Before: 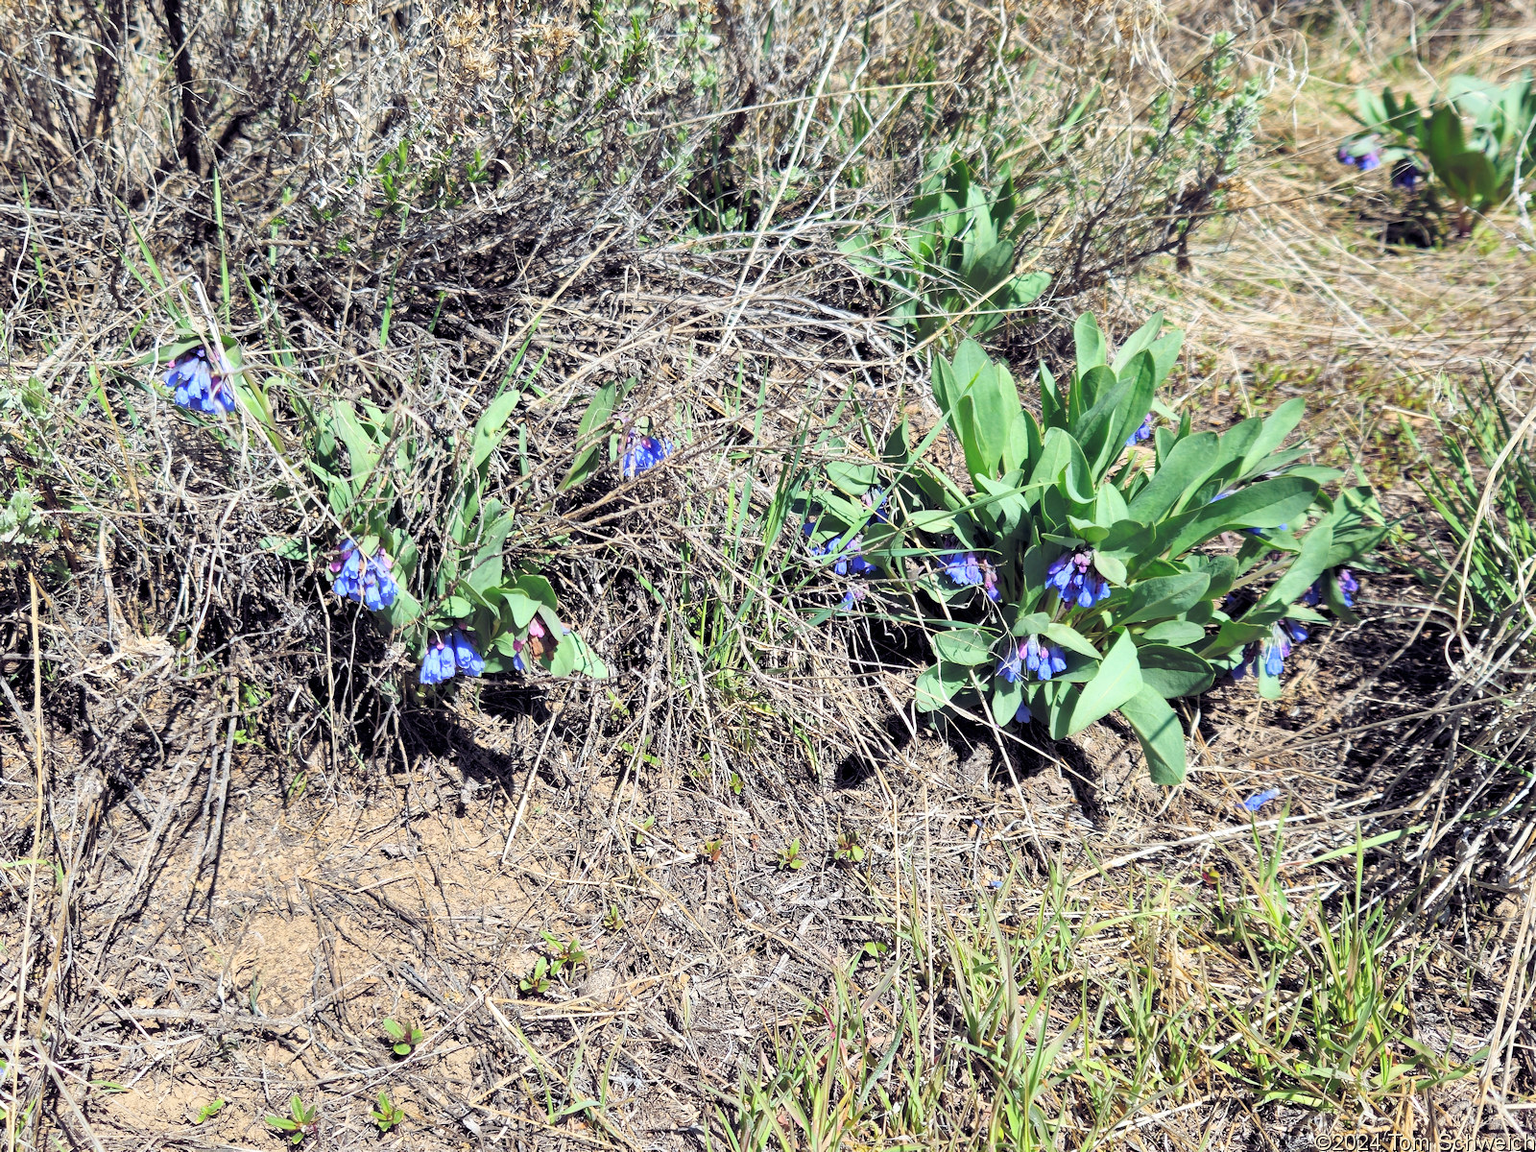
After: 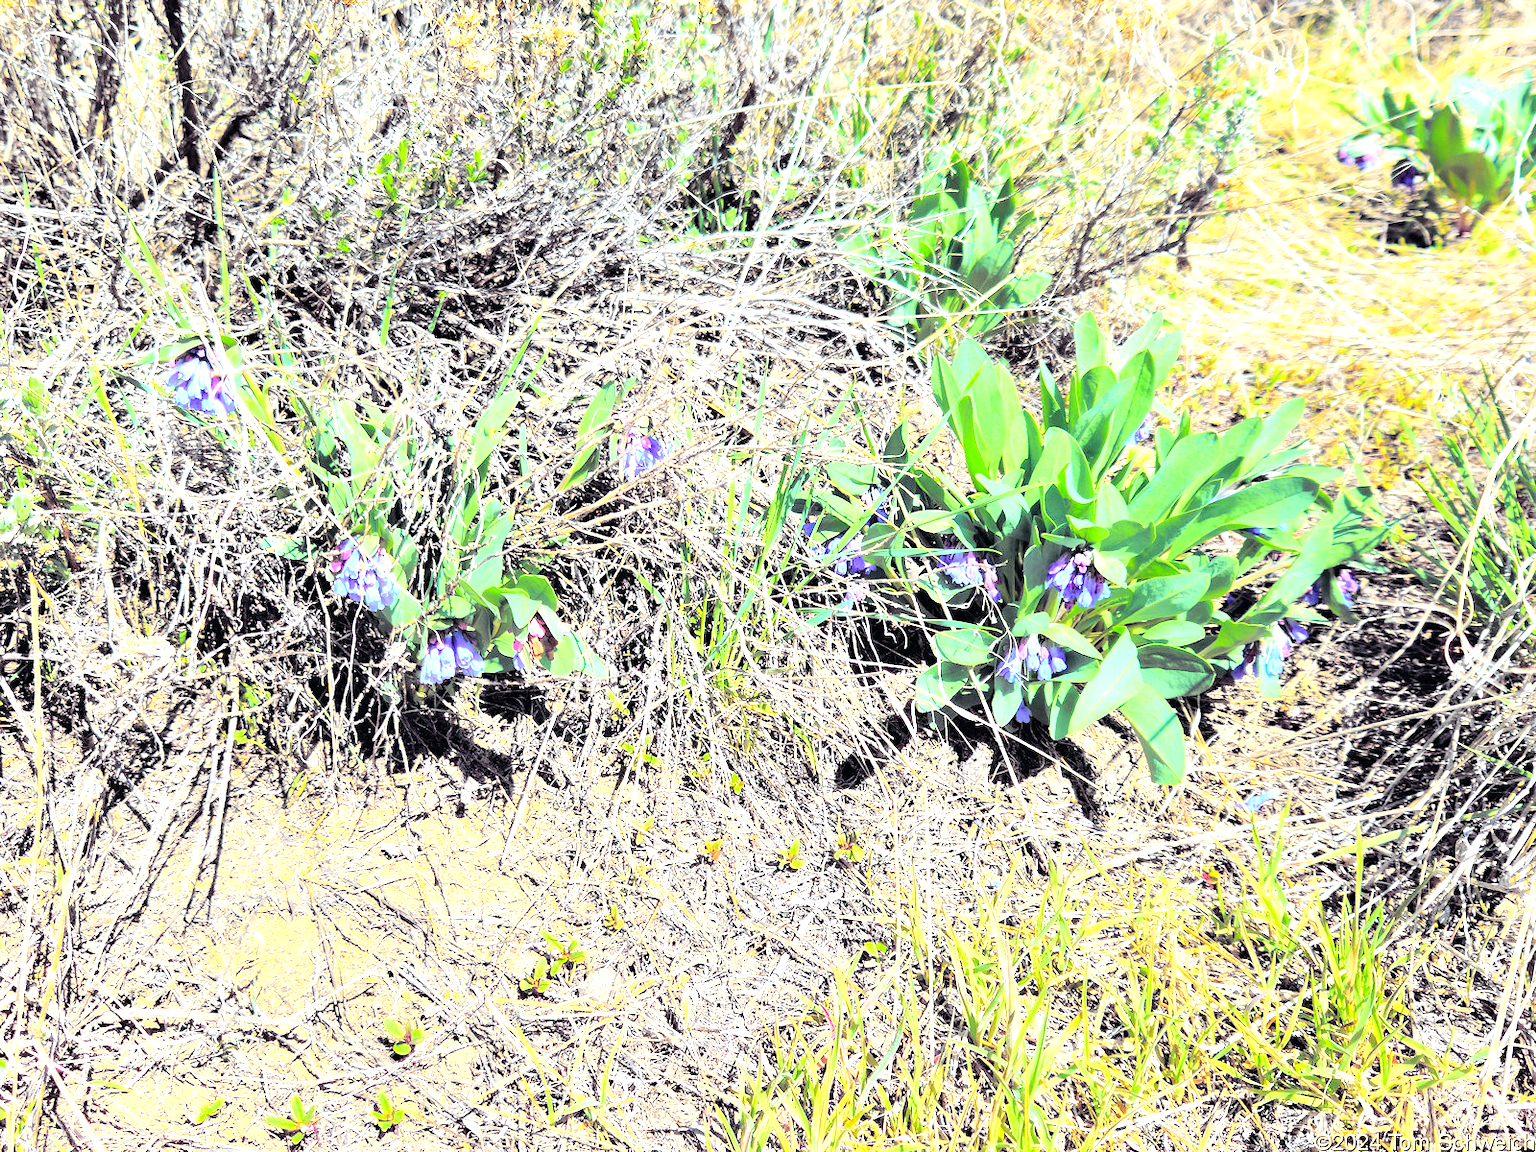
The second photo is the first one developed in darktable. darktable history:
exposure: black level correction 0, exposure 1.4 EV, compensate highlight preservation false
tone curve: curves: ch0 [(0, 0) (0.11, 0.081) (0.256, 0.259) (0.398, 0.475) (0.498, 0.611) (0.65, 0.757) (0.835, 0.883) (1, 0.961)]; ch1 [(0, 0) (0.346, 0.307) (0.408, 0.369) (0.453, 0.457) (0.482, 0.479) (0.502, 0.498) (0.521, 0.51) (0.553, 0.554) (0.618, 0.65) (0.693, 0.727) (1, 1)]; ch2 [(0, 0) (0.358, 0.362) (0.434, 0.46) (0.485, 0.494) (0.5, 0.494) (0.511, 0.508) (0.537, 0.55) (0.579, 0.599) (0.621, 0.693) (1, 1)], color space Lab, independent channels, preserve colors none
